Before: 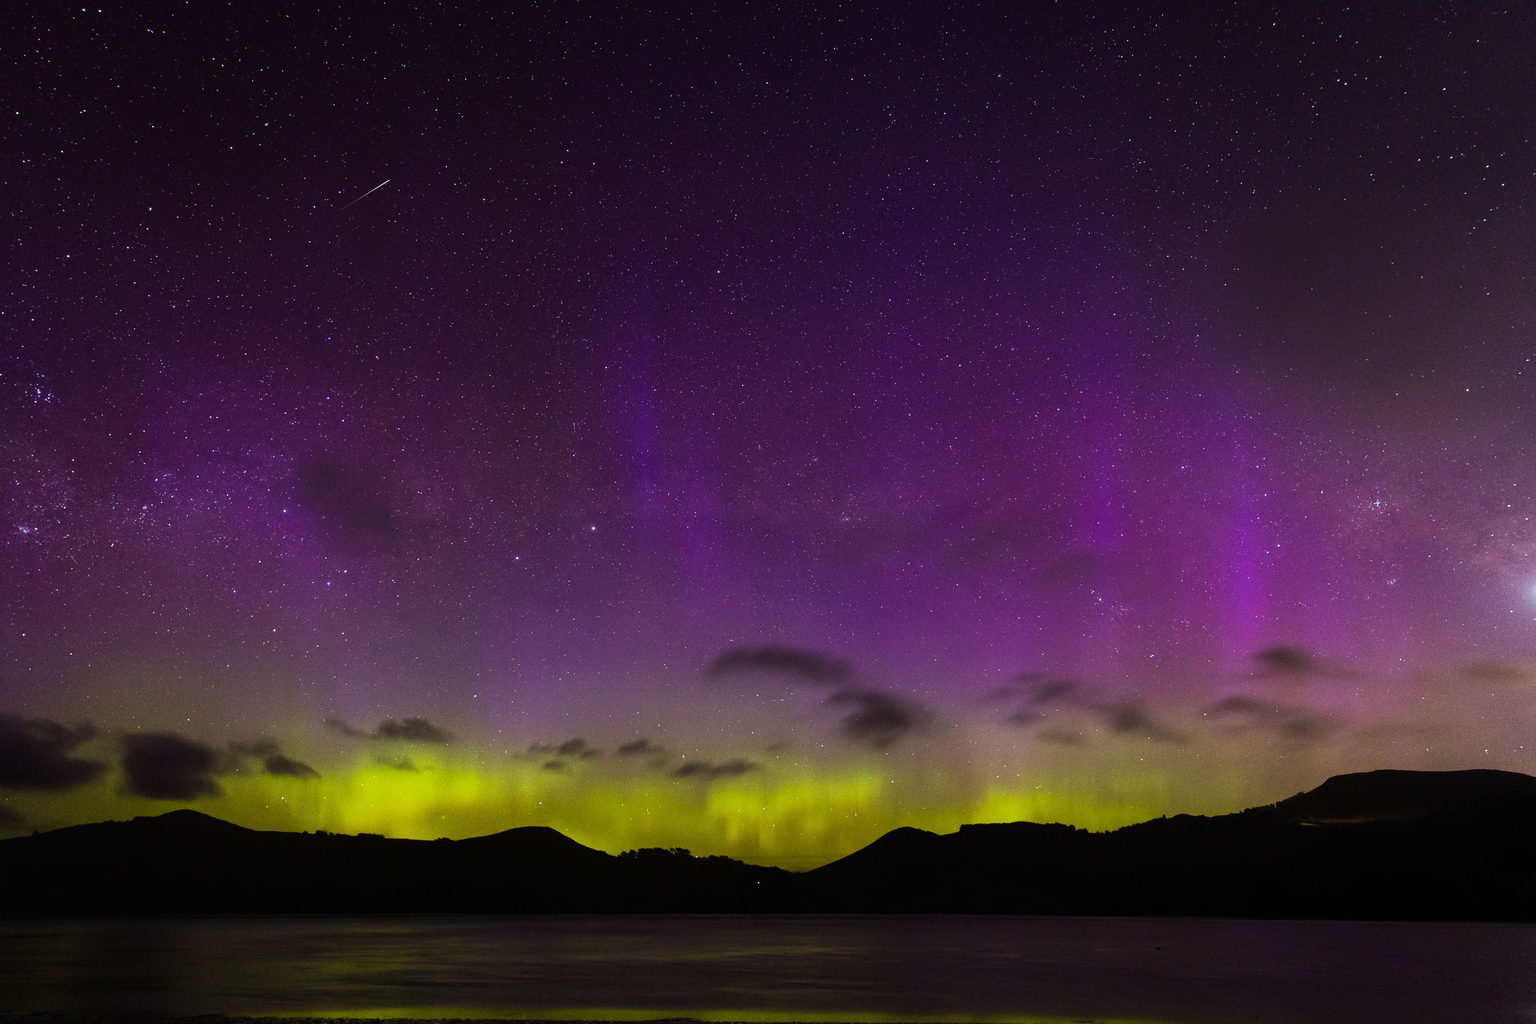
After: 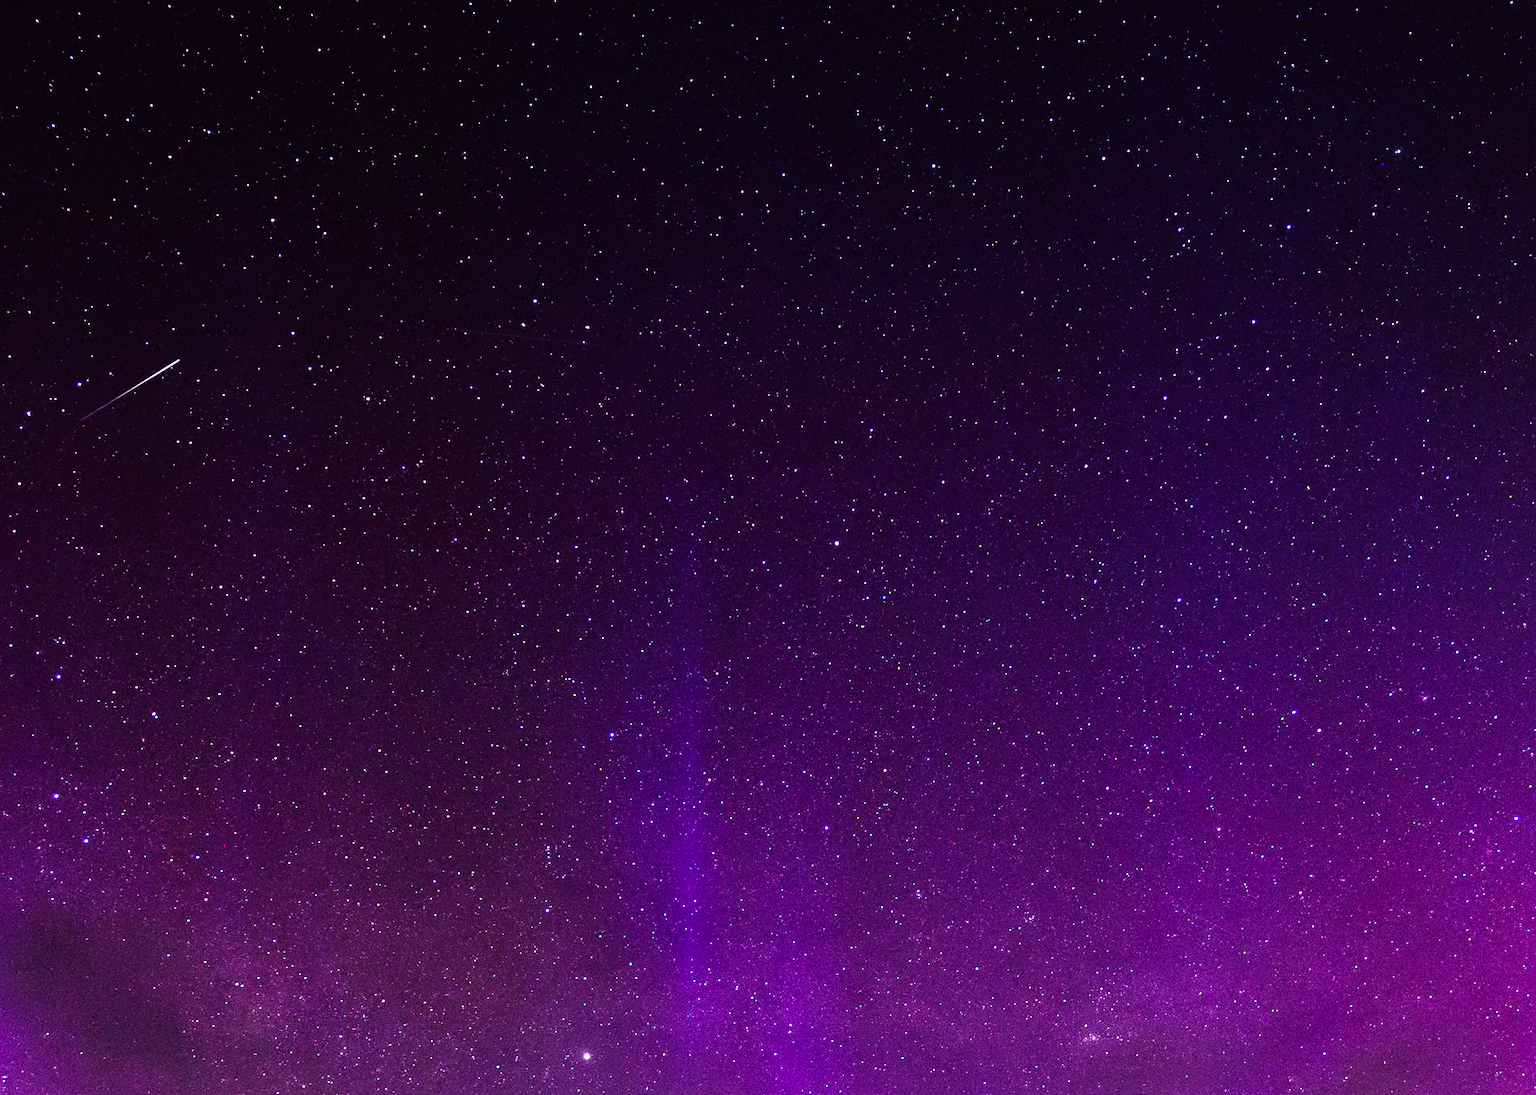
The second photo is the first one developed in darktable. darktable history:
base curve: curves: ch0 [(0, 0) (0.007, 0.004) (0.027, 0.03) (0.046, 0.07) (0.207, 0.54) (0.442, 0.872) (0.673, 0.972) (1, 1)], preserve colors none
crop: left 19.556%, right 30.401%, bottom 46.458%
